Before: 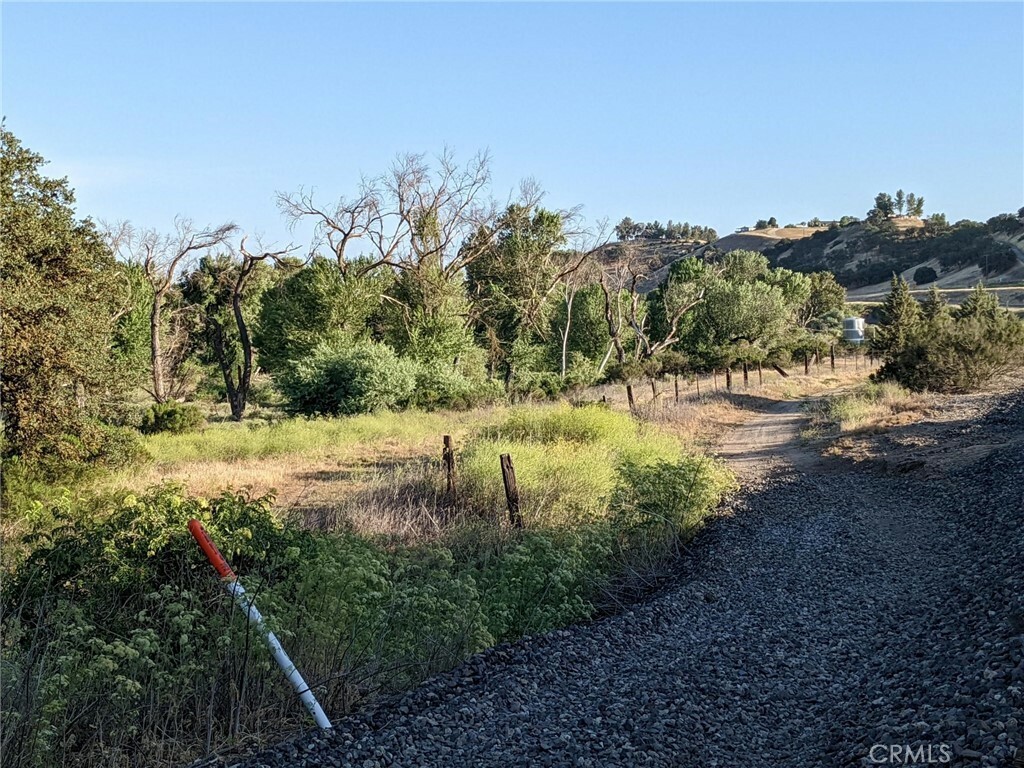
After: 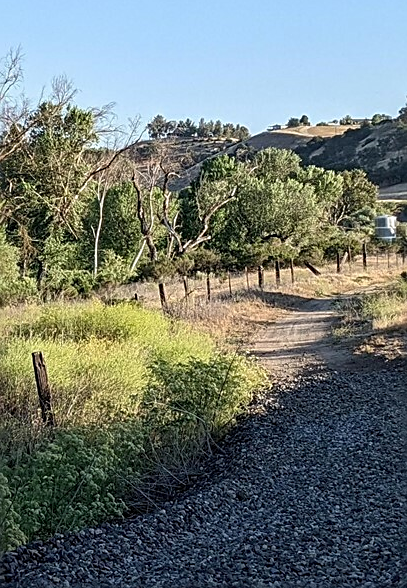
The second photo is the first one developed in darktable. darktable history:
crop: left 45.721%, top 13.393%, right 14.118%, bottom 10.01%
sharpen: on, module defaults
